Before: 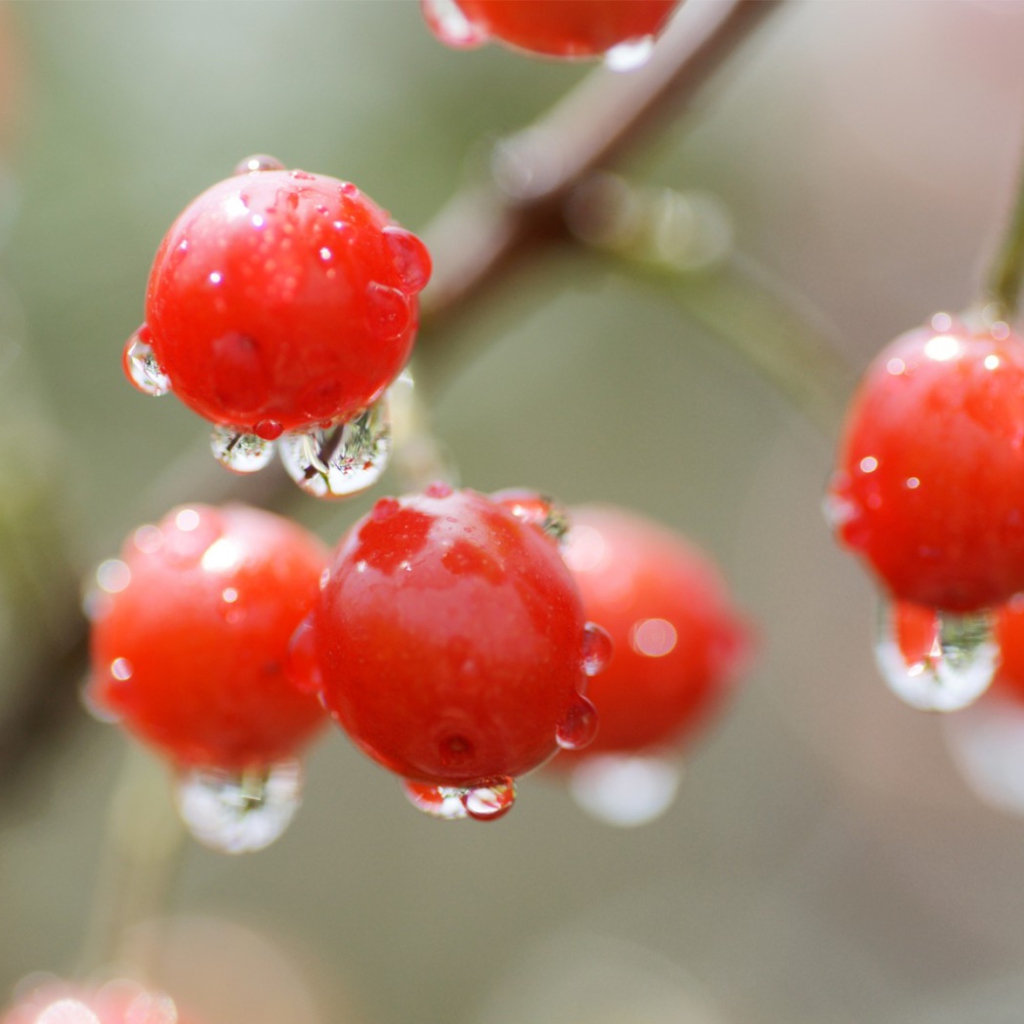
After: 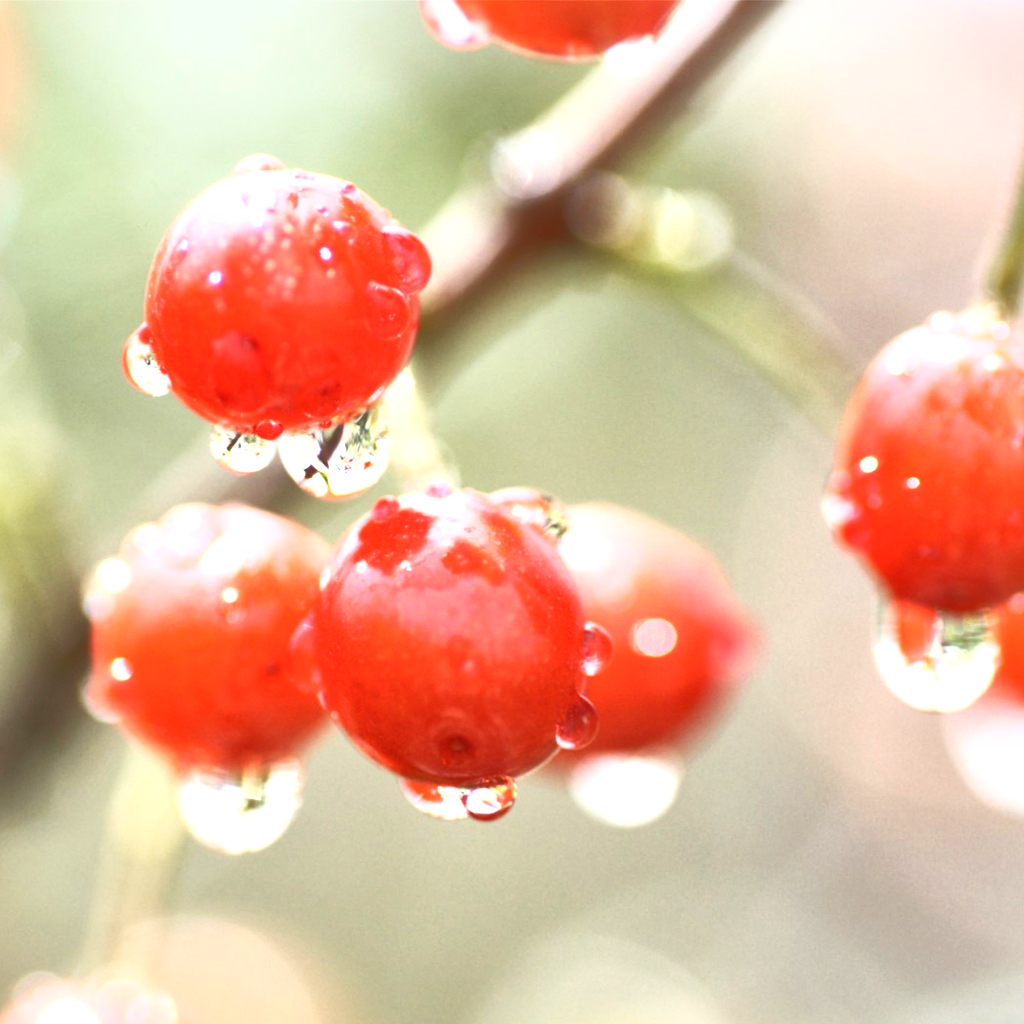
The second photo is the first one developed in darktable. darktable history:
contrast brightness saturation: brightness 0.117
local contrast: mode bilateral grid, contrast 50, coarseness 49, detail 150%, midtone range 0.2
base curve: curves: ch0 [(0, 0.036) (0.007, 0.037) (0.604, 0.887) (1, 1)]
exposure: black level correction 0, exposure 0.499 EV, compensate highlight preservation false
